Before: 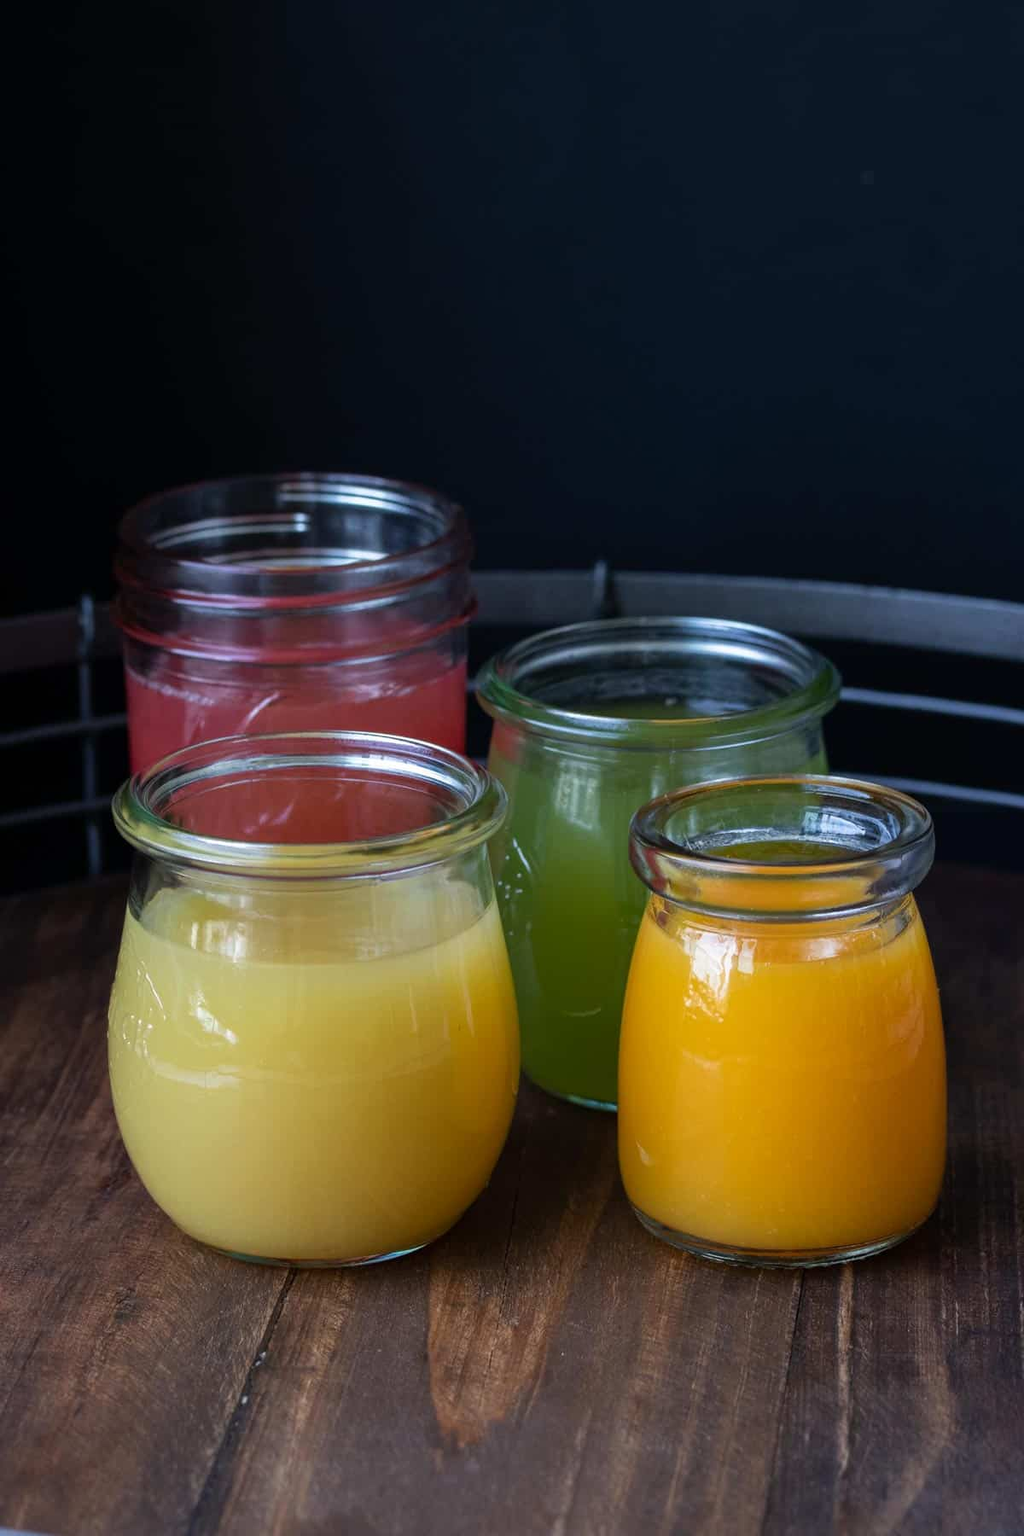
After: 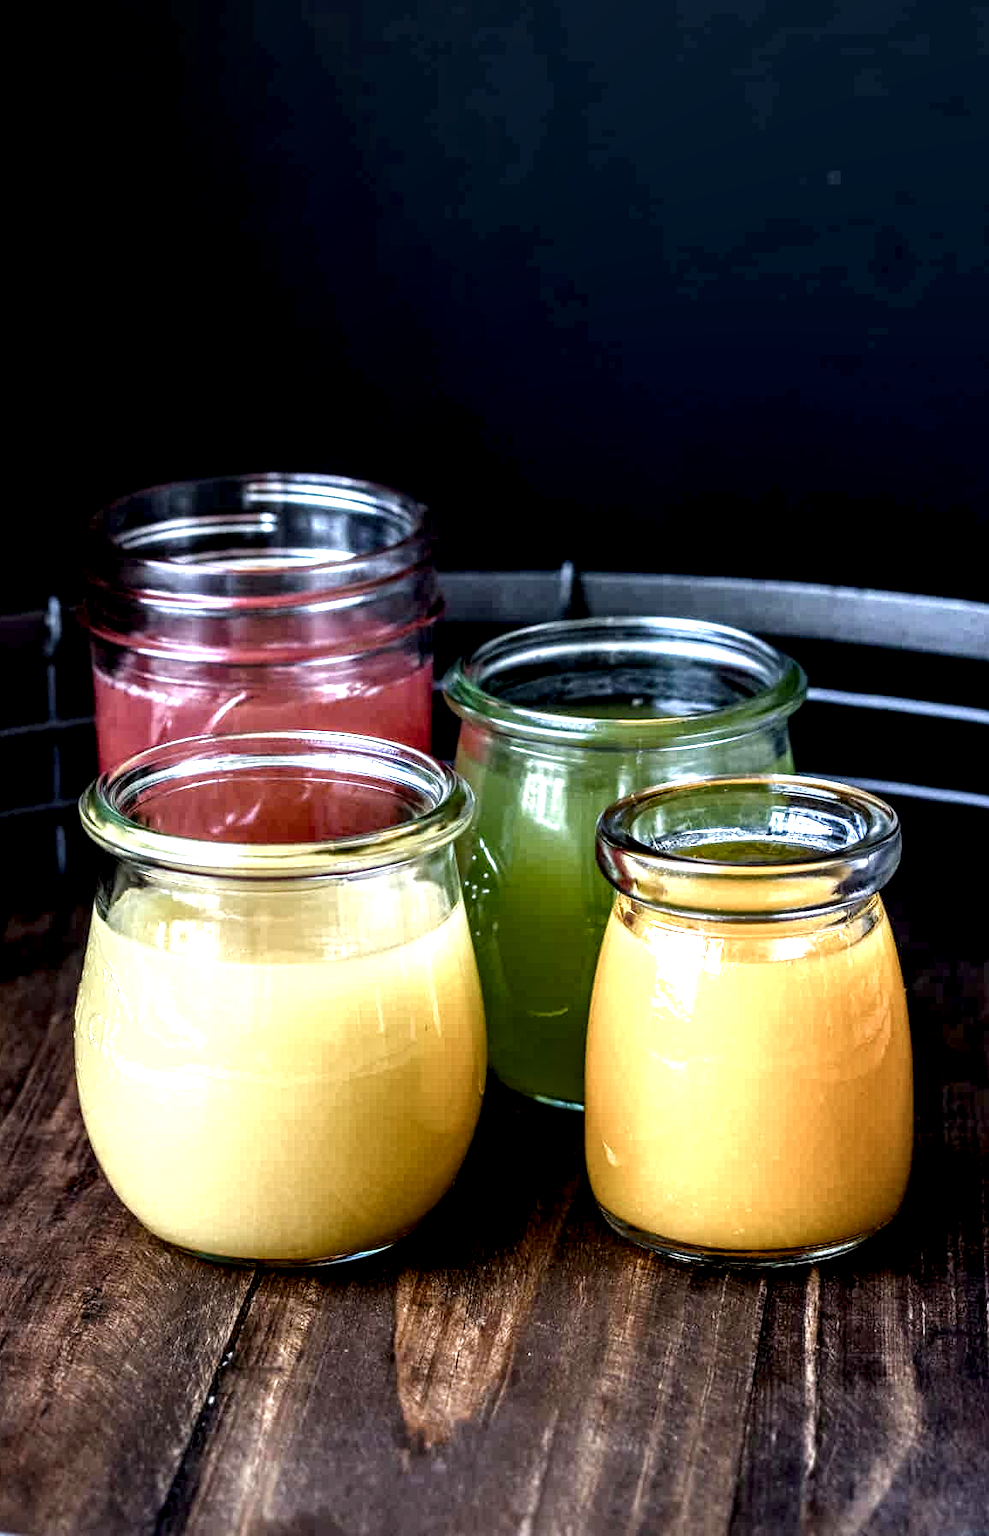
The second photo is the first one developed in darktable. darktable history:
color balance rgb: perceptual saturation grading › global saturation 20%, perceptual saturation grading › highlights -49.091%, perceptual saturation grading › shadows 24.569%, global vibrance 14.538%
local contrast: highlights 117%, shadows 43%, detail 294%
crop and rotate: left 3.311%
